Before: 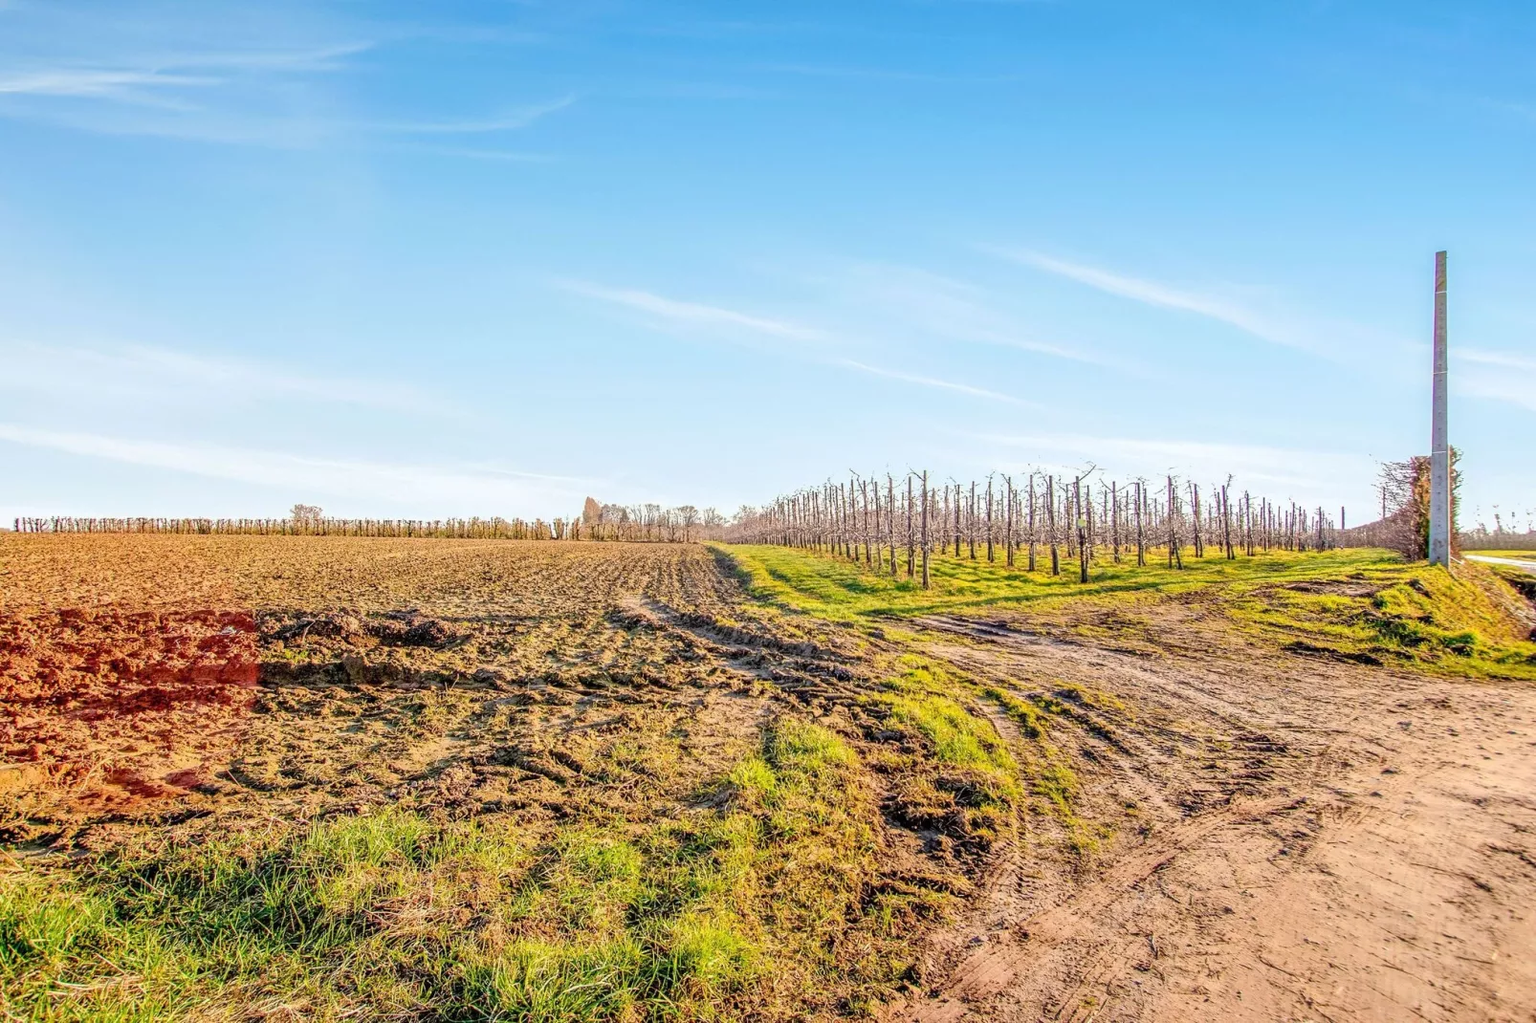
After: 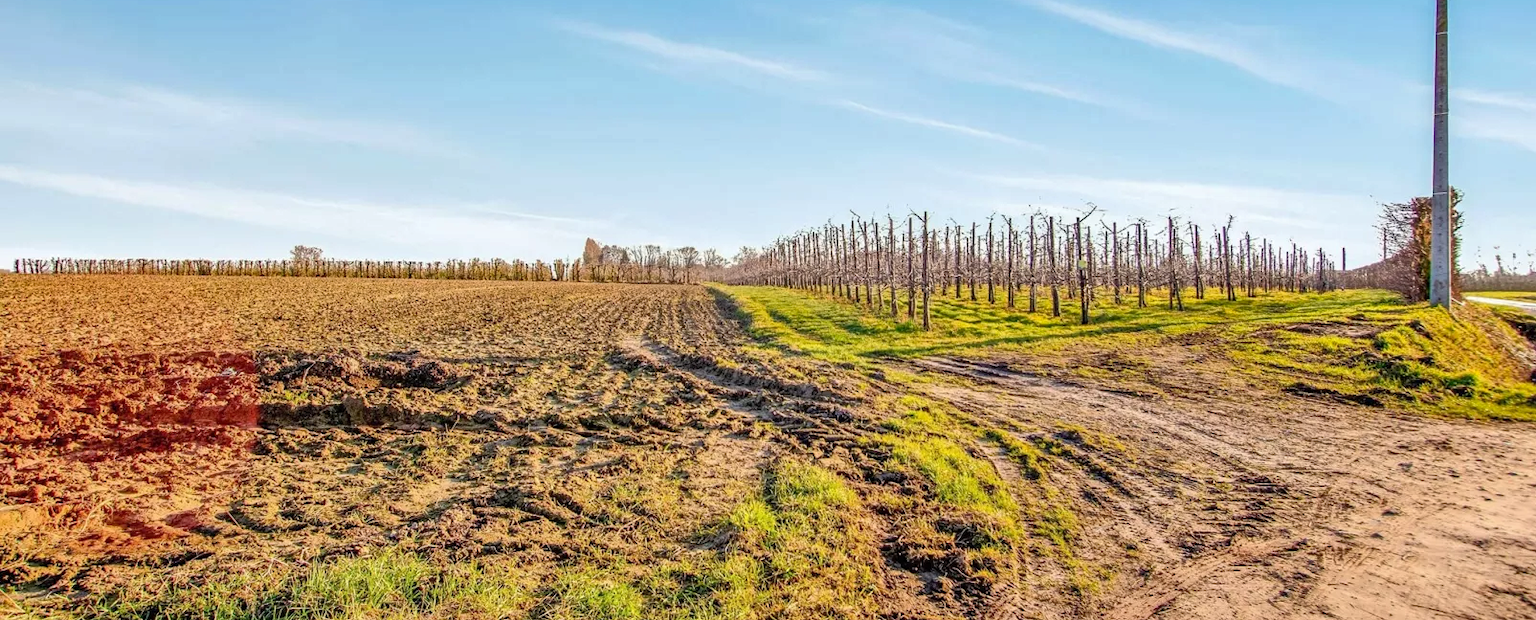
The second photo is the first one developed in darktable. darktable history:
crop and rotate: top 25.406%, bottom 13.994%
shadows and highlights: shadows 60.66, soften with gaussian
